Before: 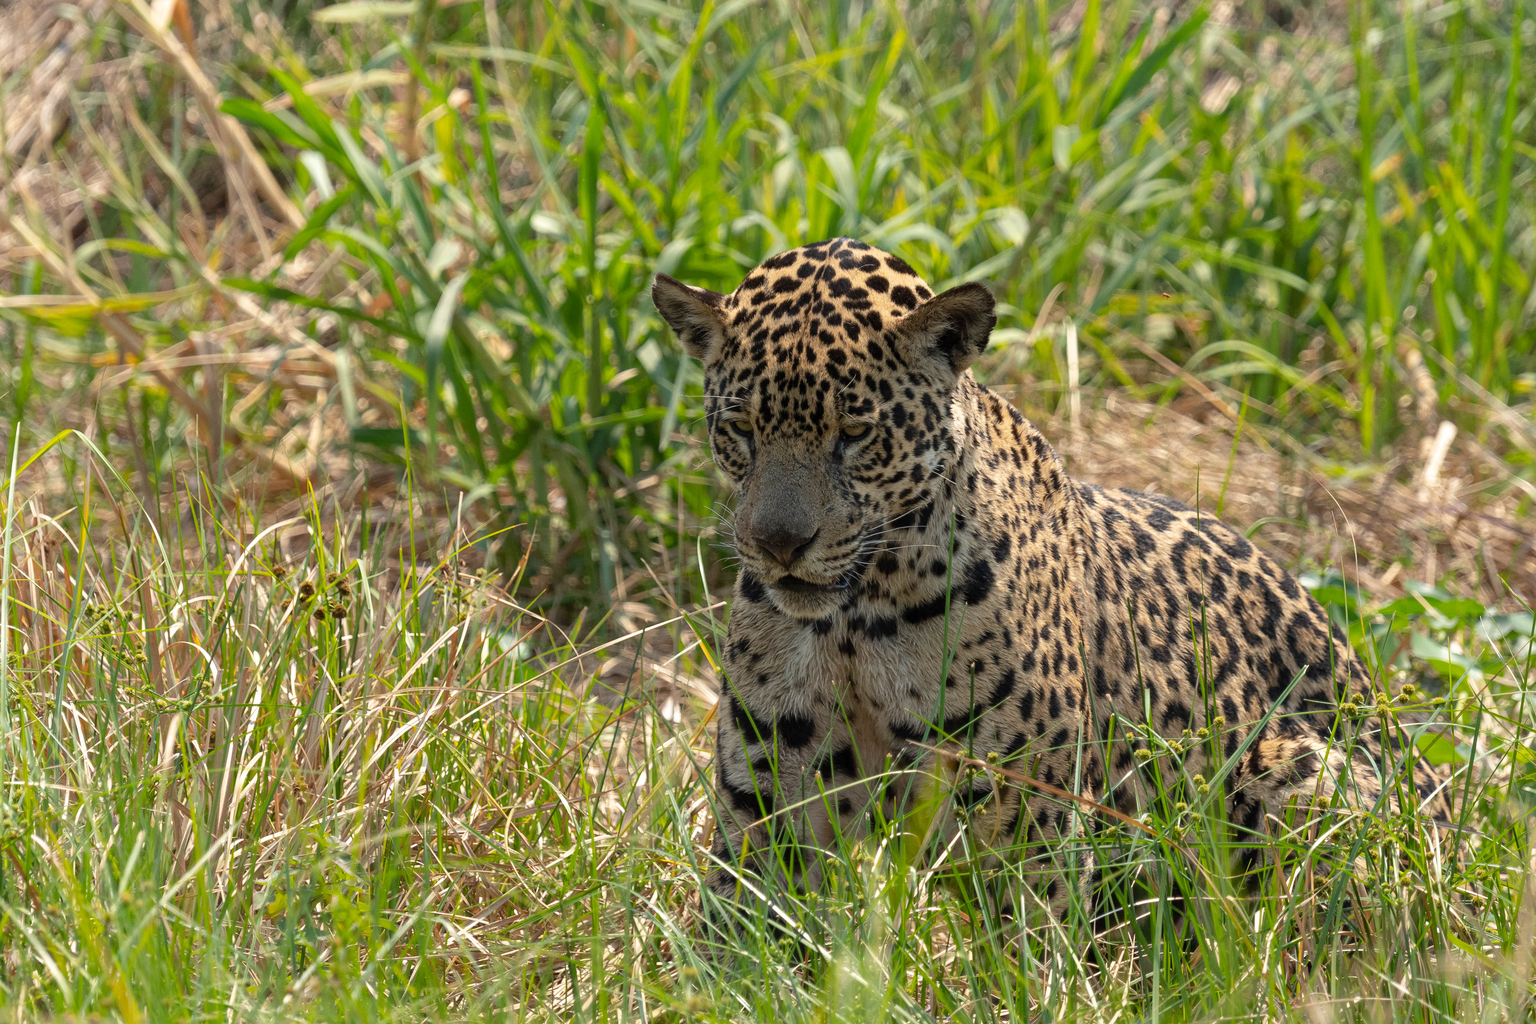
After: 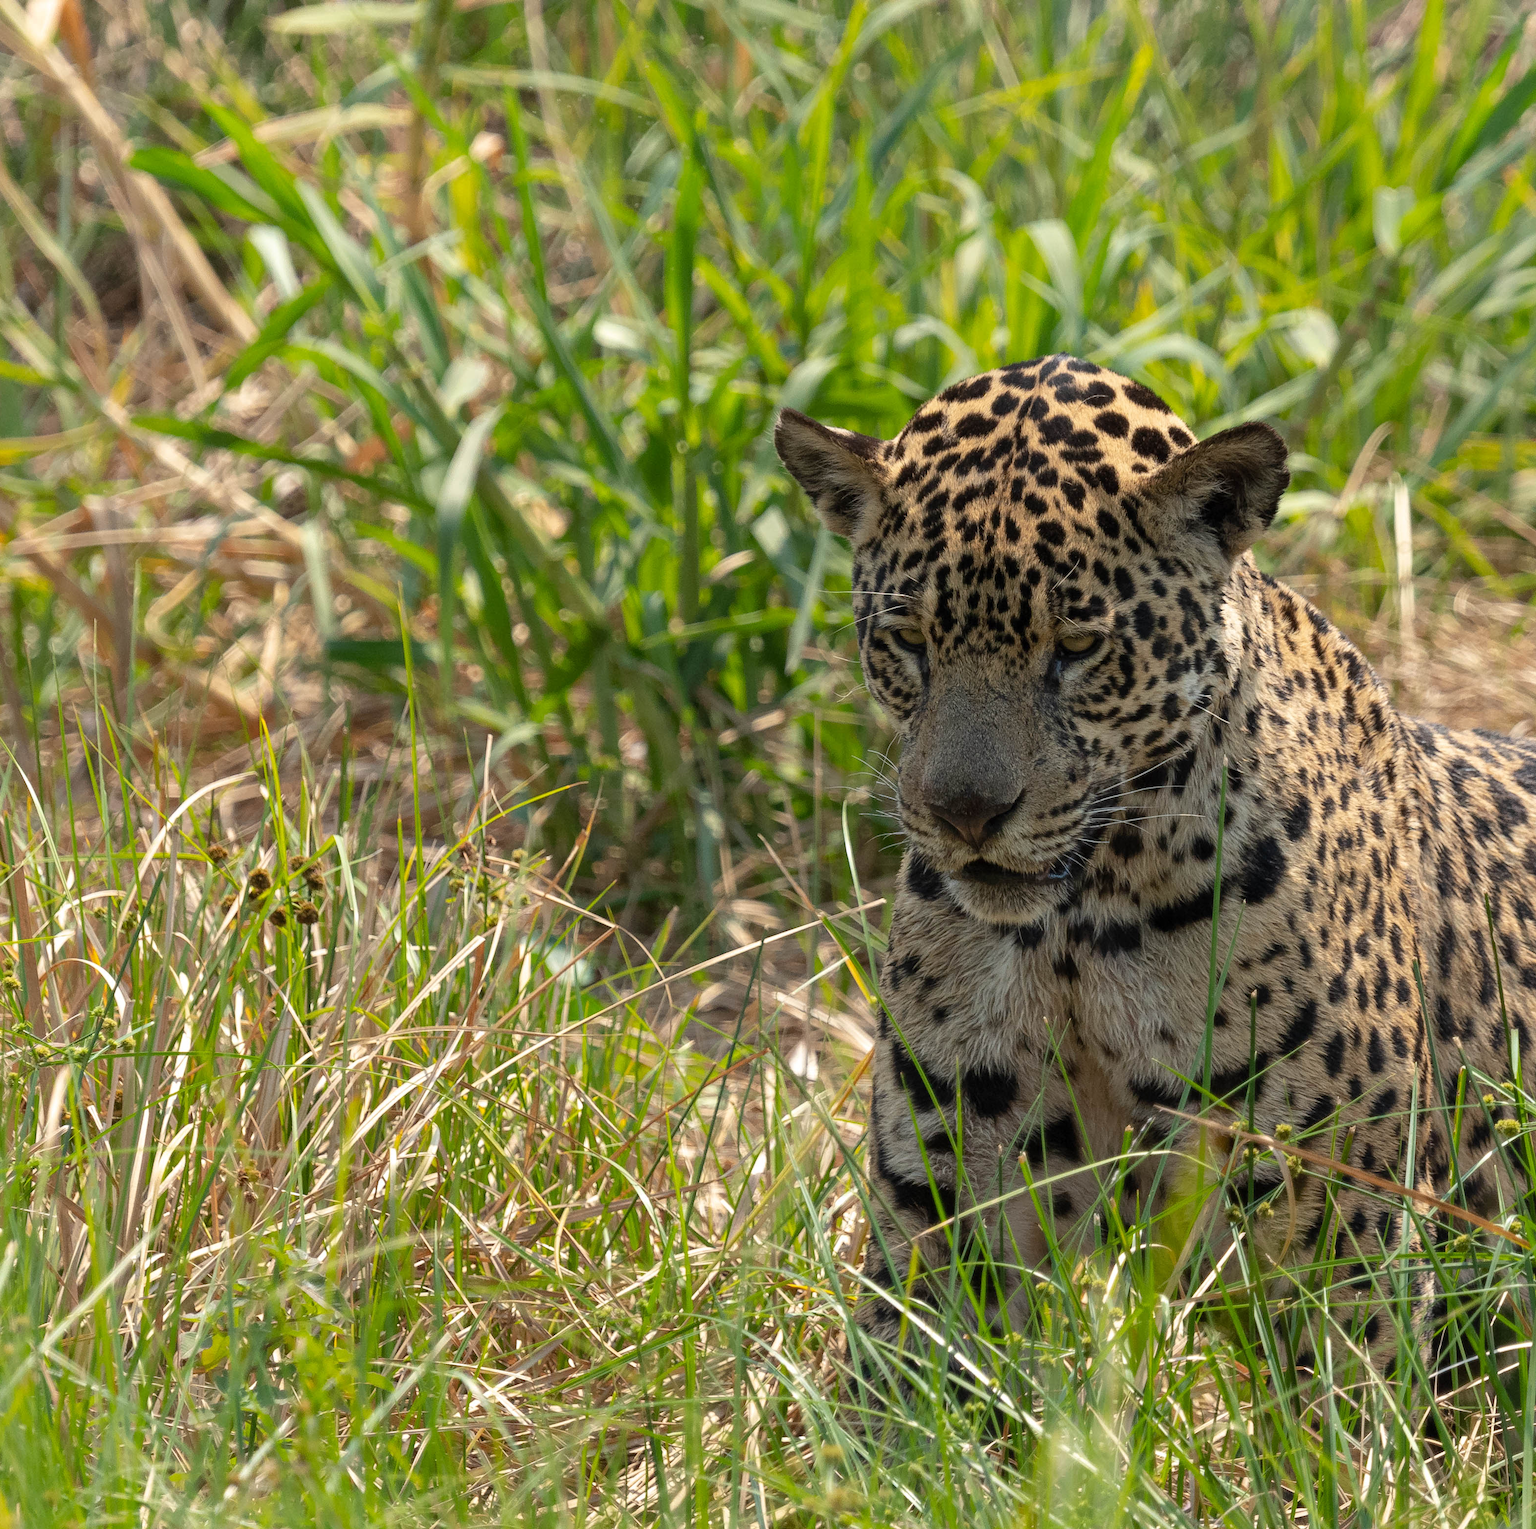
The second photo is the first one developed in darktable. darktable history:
crop and rotate: left 8.707%, right 24.34%
